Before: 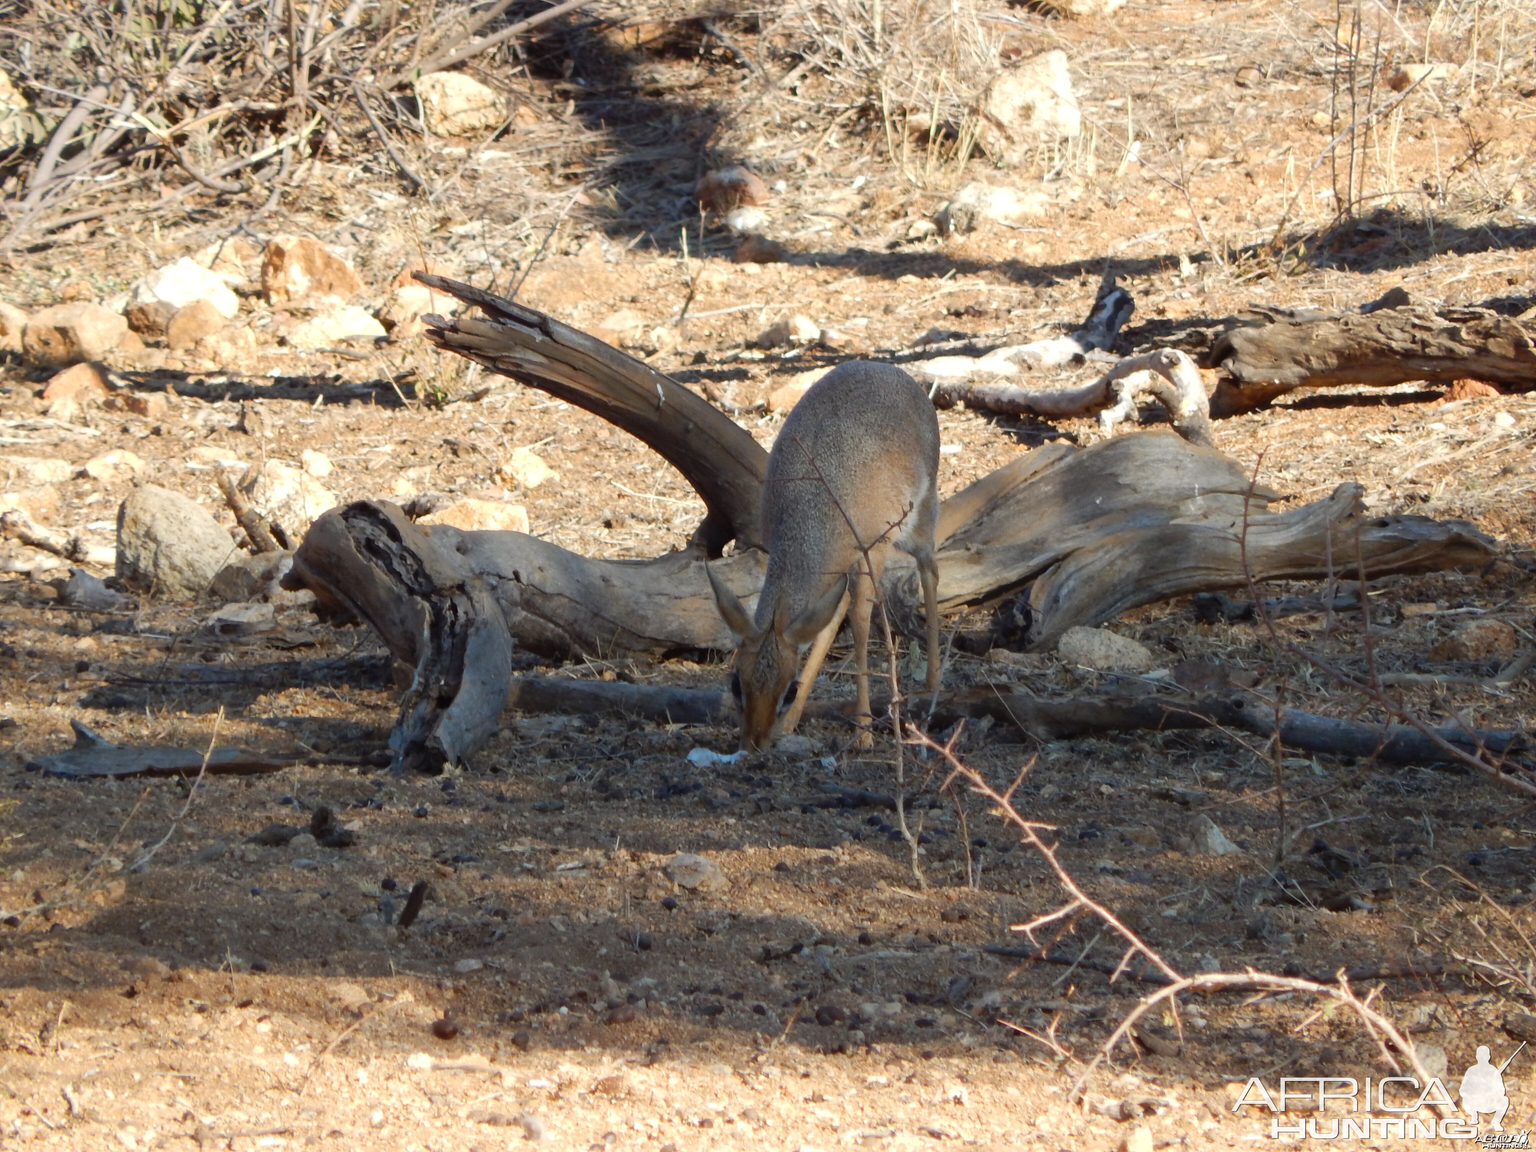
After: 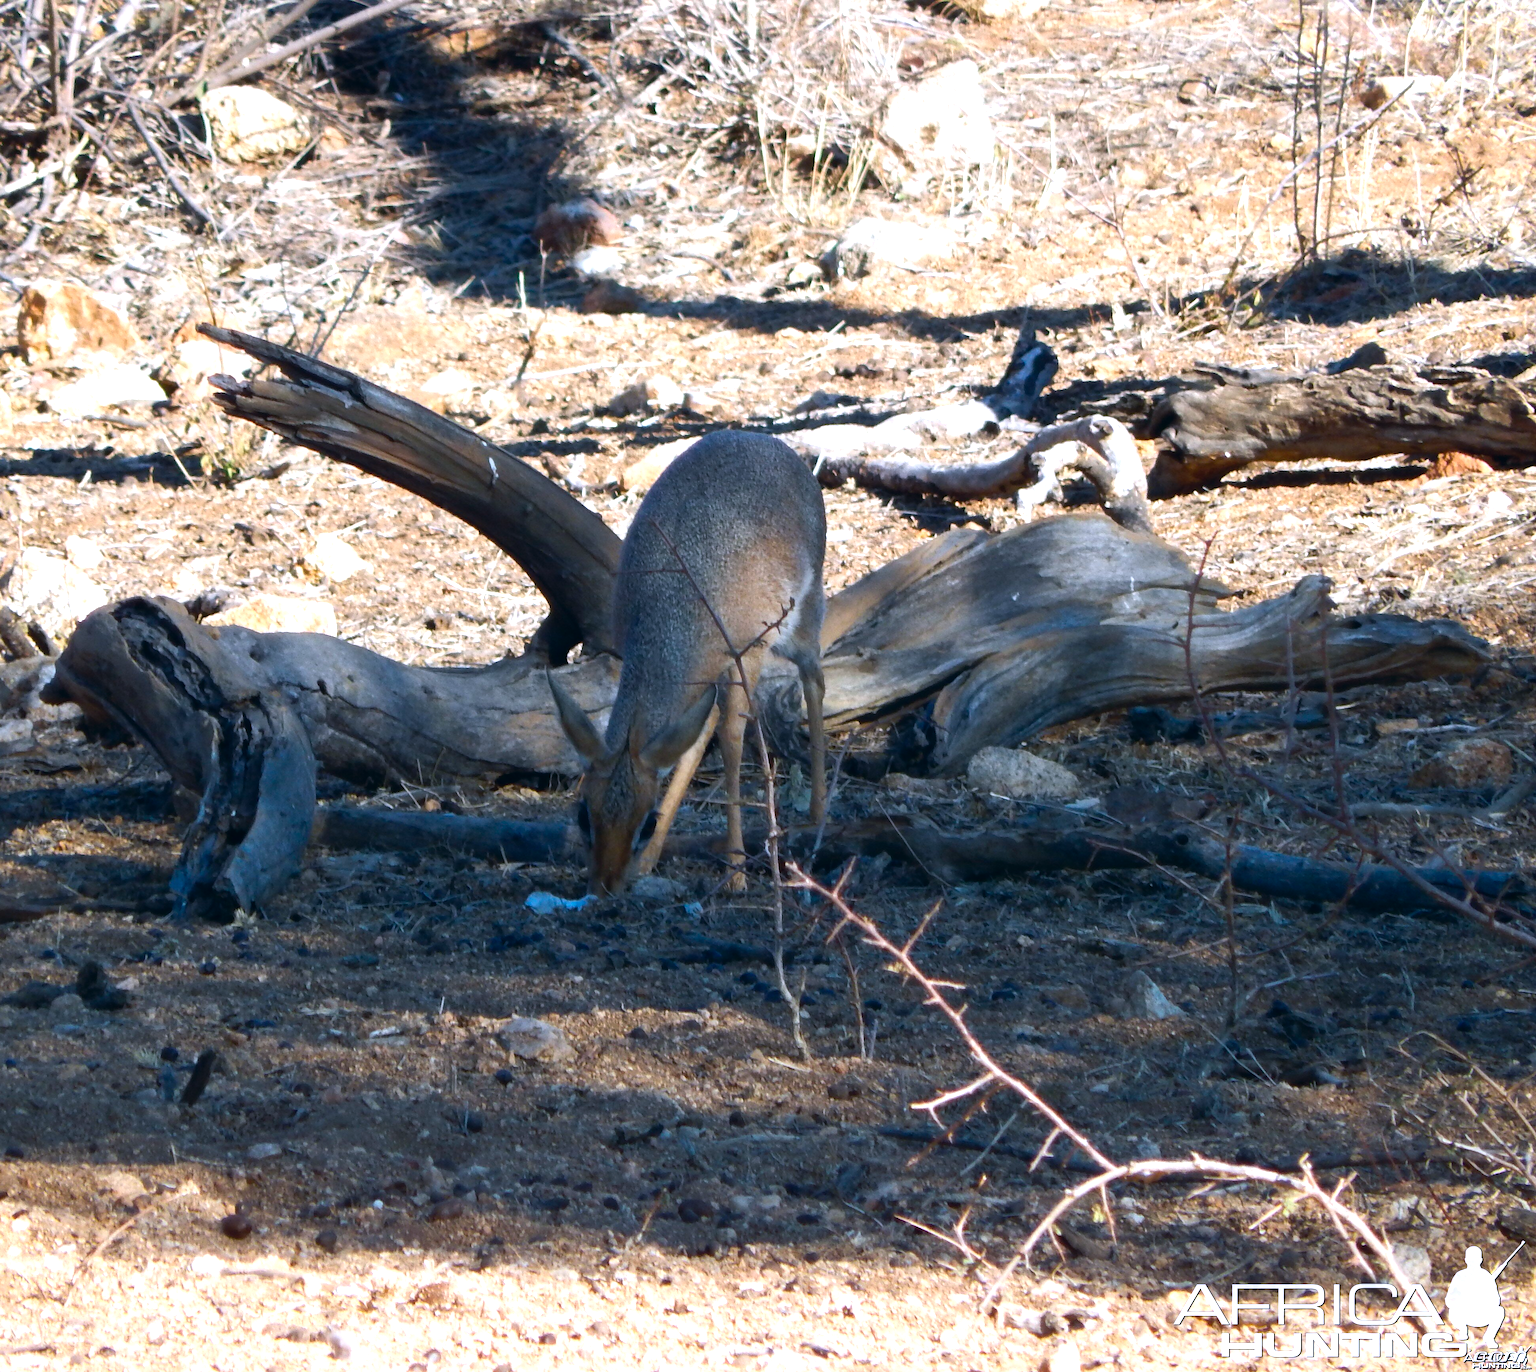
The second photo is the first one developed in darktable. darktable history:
color balance rgb: highlights gain › chroma 1.019%, highlights gain › hue 60.28°, perceptual saturation grading › global saturation 31.195%, perceptual brilliance grading › highlights 14.42%, perceptual brilliance grading › mid-tones -5.683%, perceptual brilliance grading › shadows -27.061%, global vibrance 9.645%
crop: left 16.062%
color correction: highlights a* 5.45, highlights b* 5.31, shadows a* -4.68, shadows b* -5.02
color calibration: illuminant custom, x 0.388, y 0.387, temperature 3815.11 K
